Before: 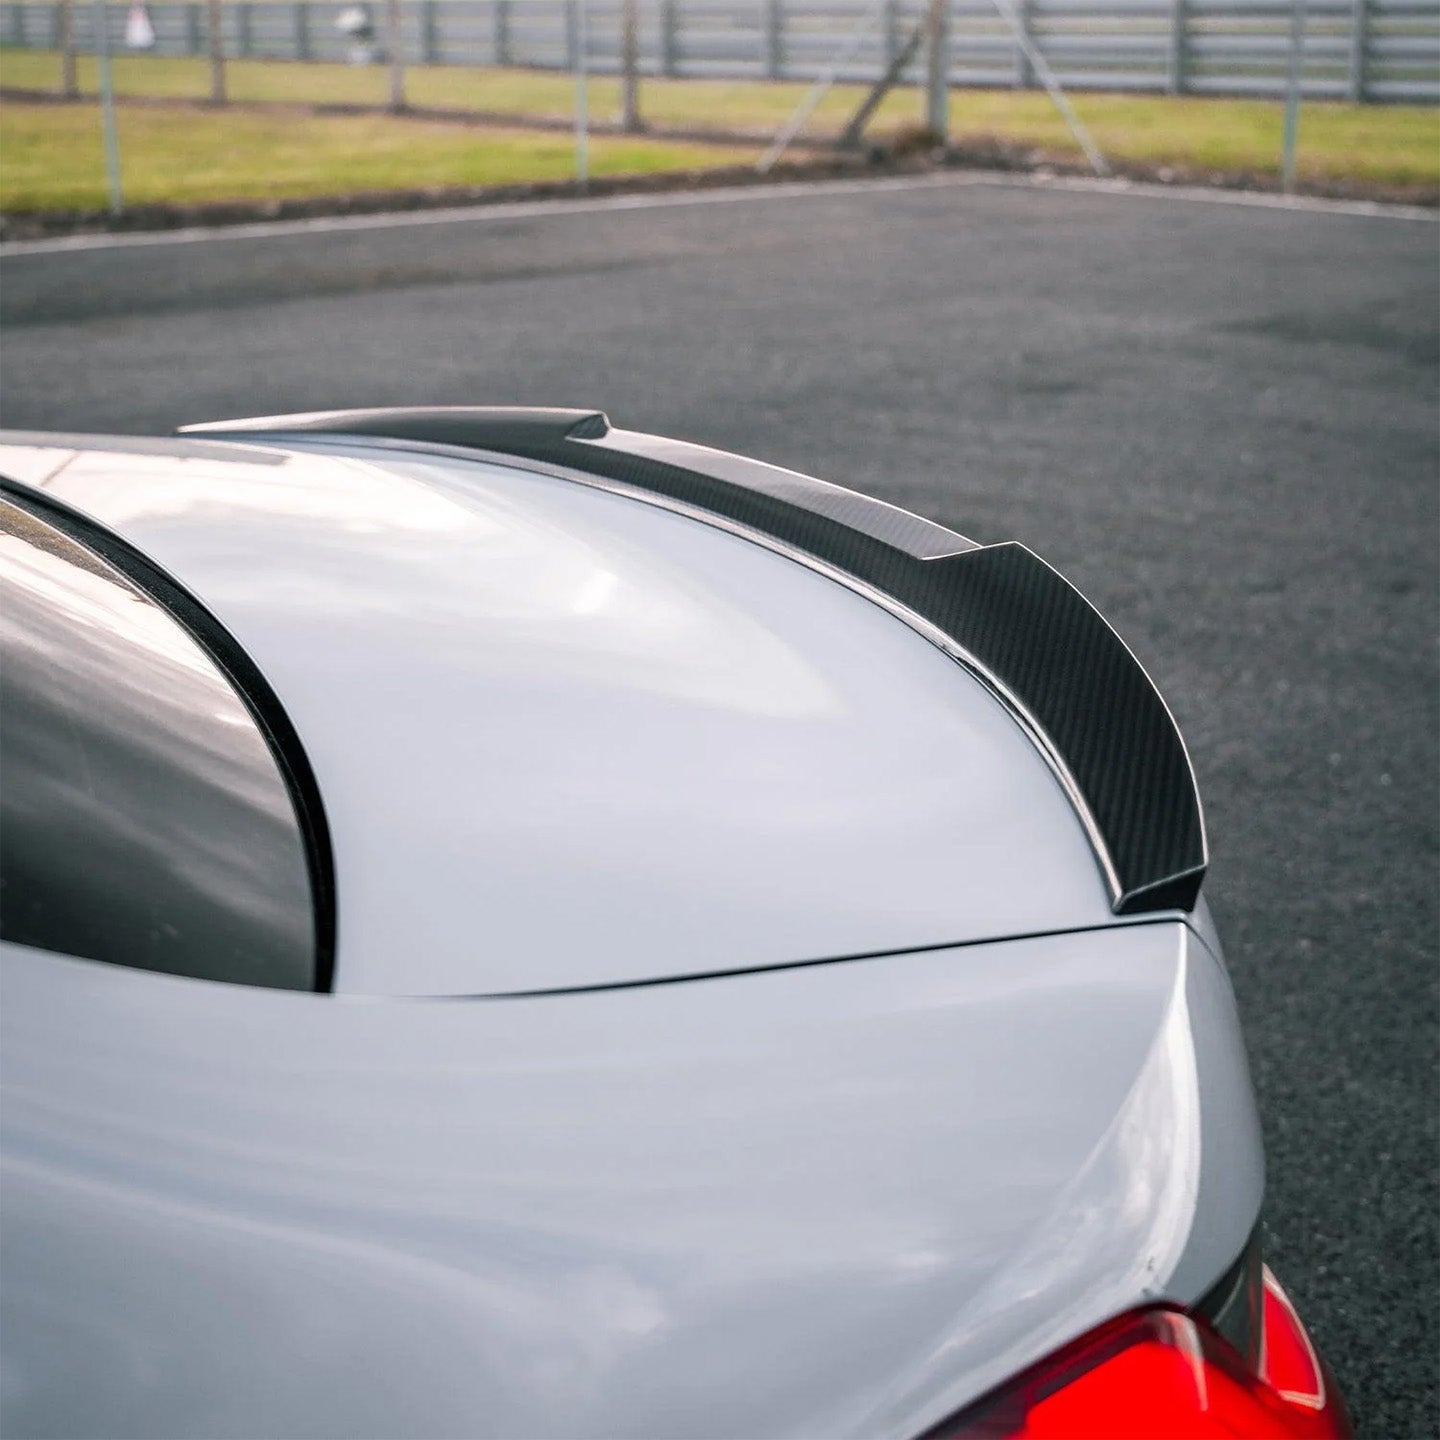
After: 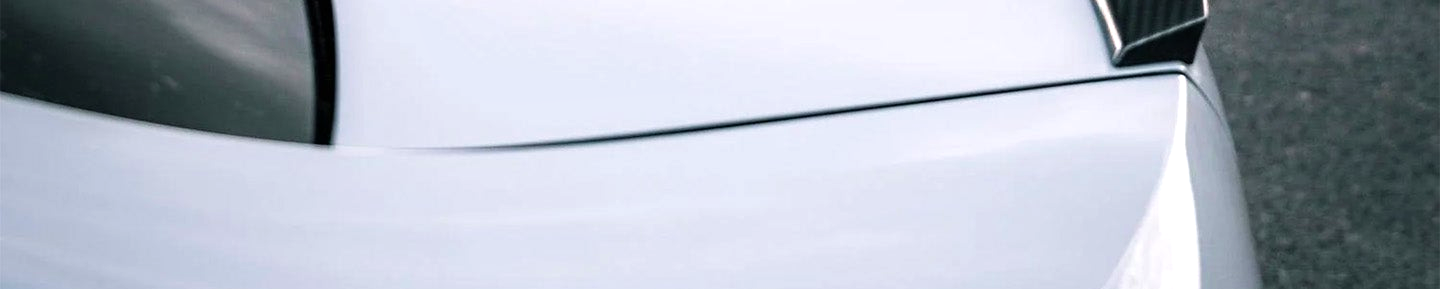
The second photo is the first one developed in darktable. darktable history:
velvia: on, module defaults
crop and rotate: top 58.958%, bottom 20.906%
base curve: preserve colors none
tone equalizer: -8 EV -0.417 EV, -7 EV -0.361 EV, -6 EV -0.35 EV, -5 EV -0.224 EV, -3 EV 0.193 EV, -2 EV 0.363 EV, -1 EV 0.409 EV, +0 EV 0.39 EV, mask exposure compensation -0.495 EV
exposure: exposure 0.082 EV, compensate highlight preservation false
